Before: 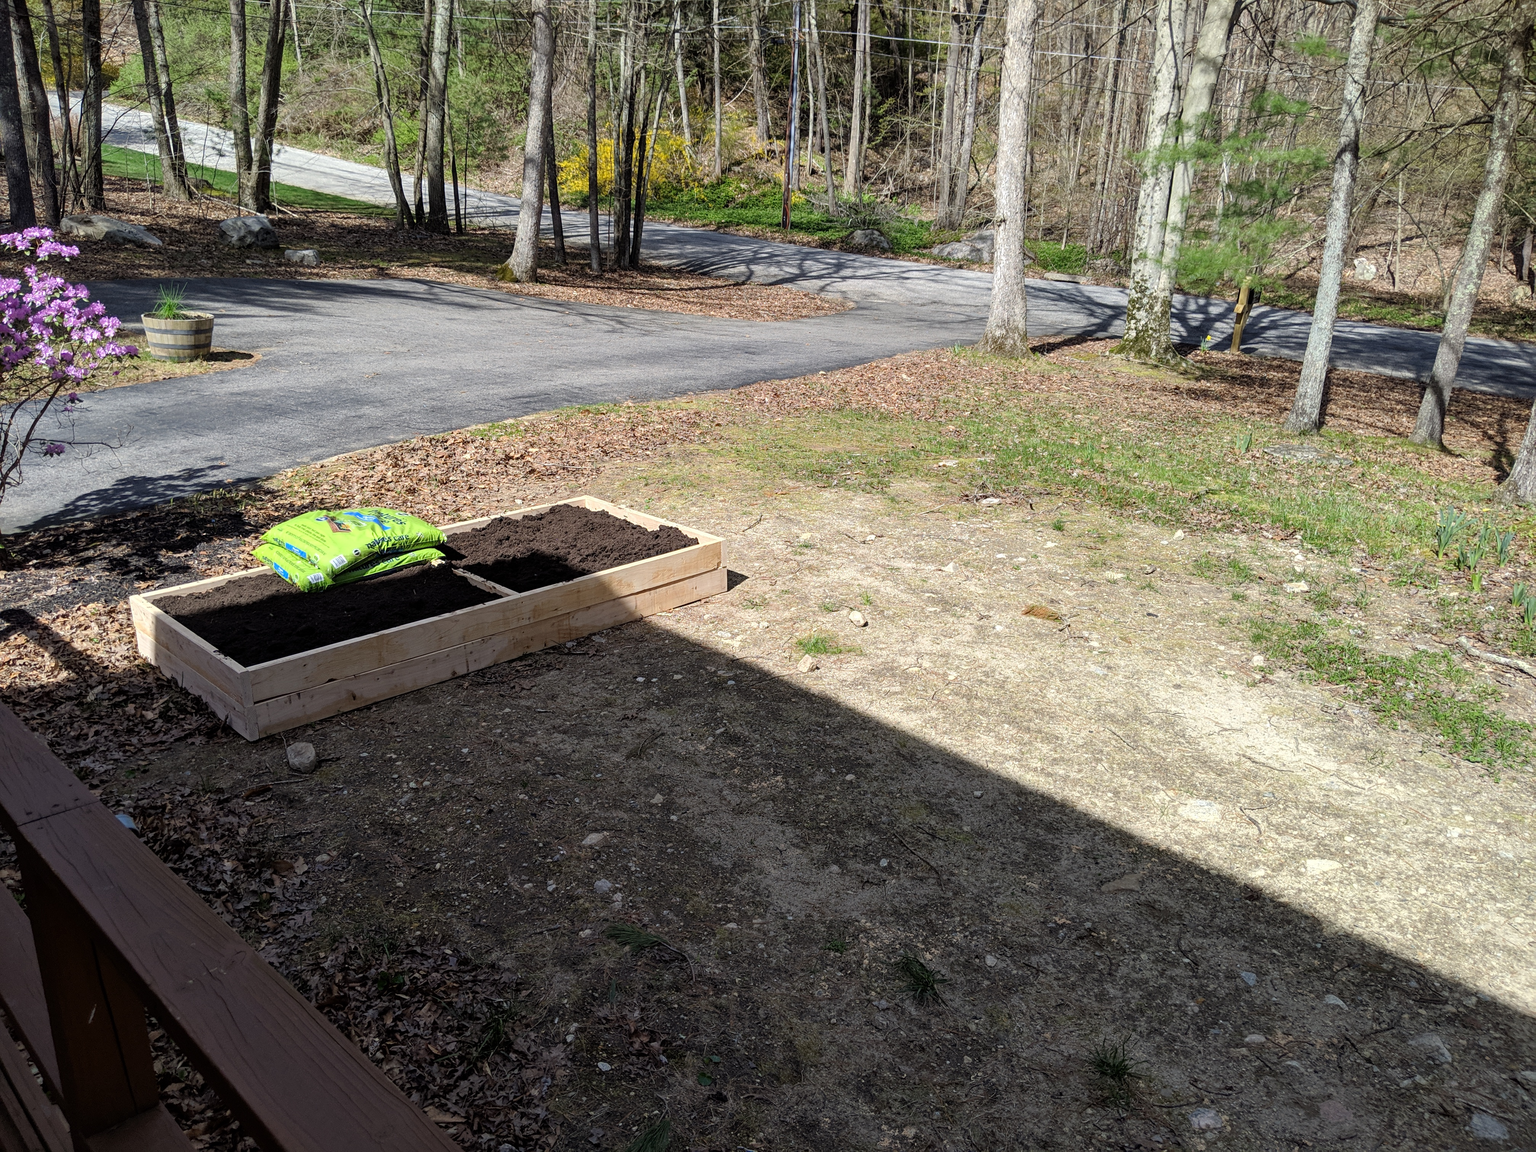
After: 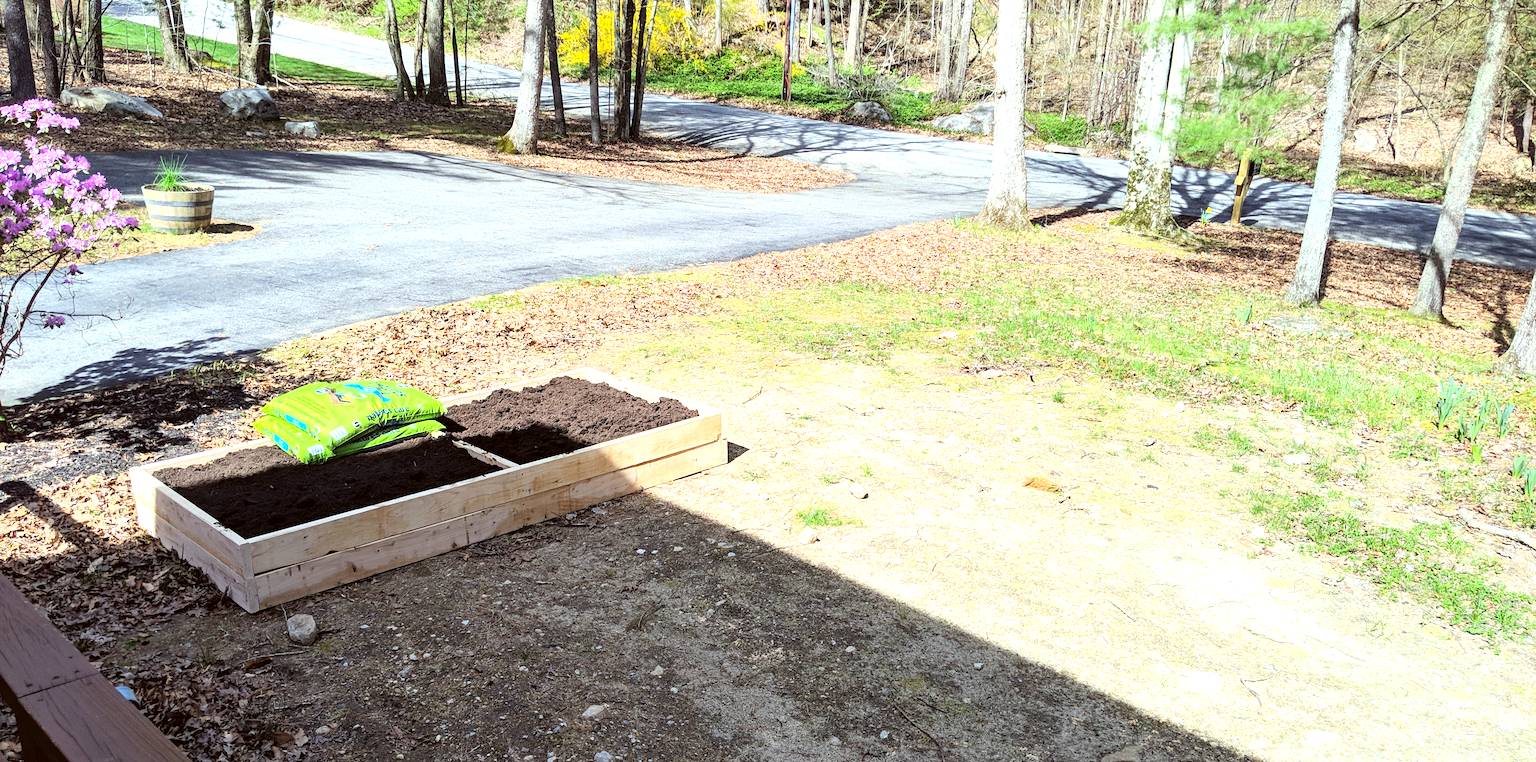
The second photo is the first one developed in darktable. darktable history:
crop: top 11.175%, bottom 22.607%
exposure: exposure 1.001 EV, compensate highlight preservation false
color correction: highlights a* -5.06, highlights b* -4.19, shadows a* 3.85, shadows b* 4.06
contrast brightness saturation: contrast 0.197, brightness 0.164, saturation 0.229
